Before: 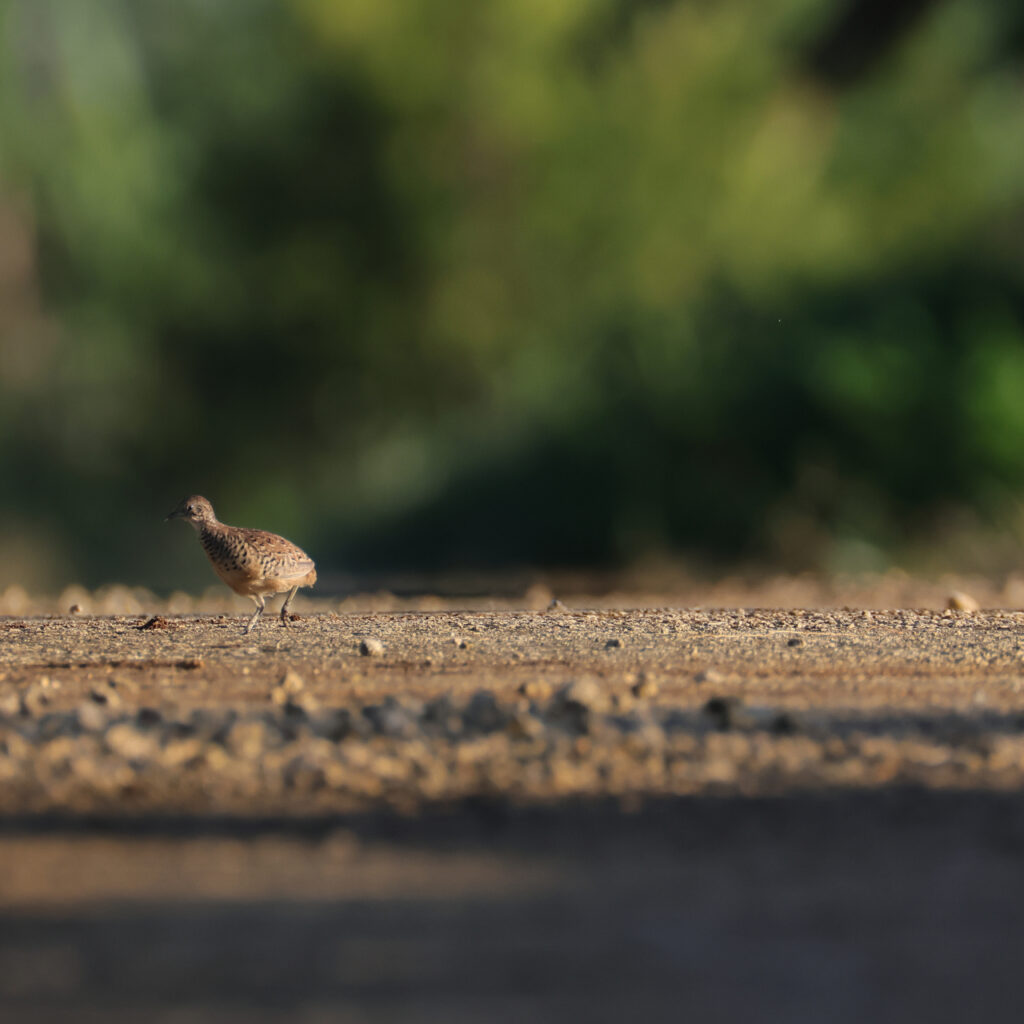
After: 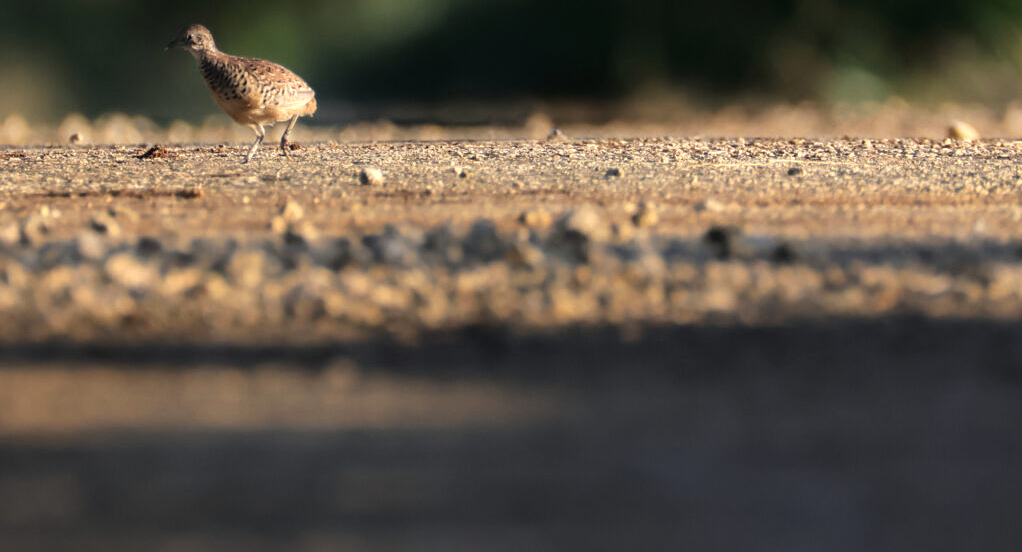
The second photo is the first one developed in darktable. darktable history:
crop and rotate: top 46.012%, right 0.106%
tone equalizer: -8 EV -0.746 EV, -7 EV -0.683 EV, -6 EV -0.594 EV, -5 EV -0.412 EV, -3 EV 0.37 EV, -2 EV 0.6 EV, -1 EV 0.686 EV, +0 EV 0.762 EV
